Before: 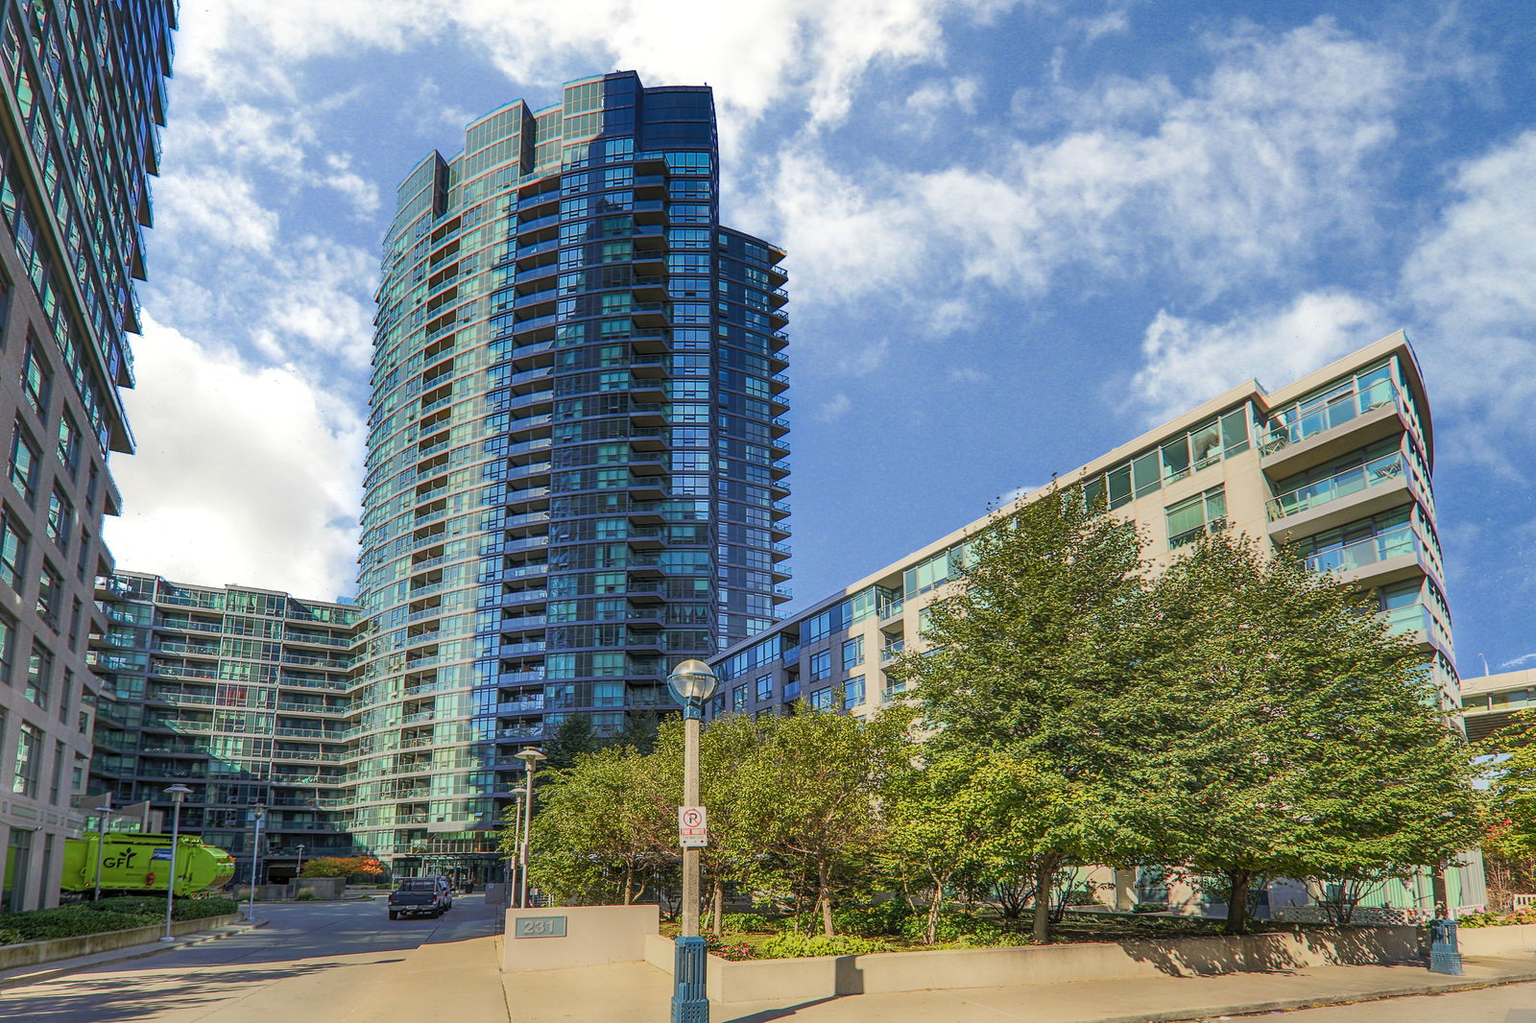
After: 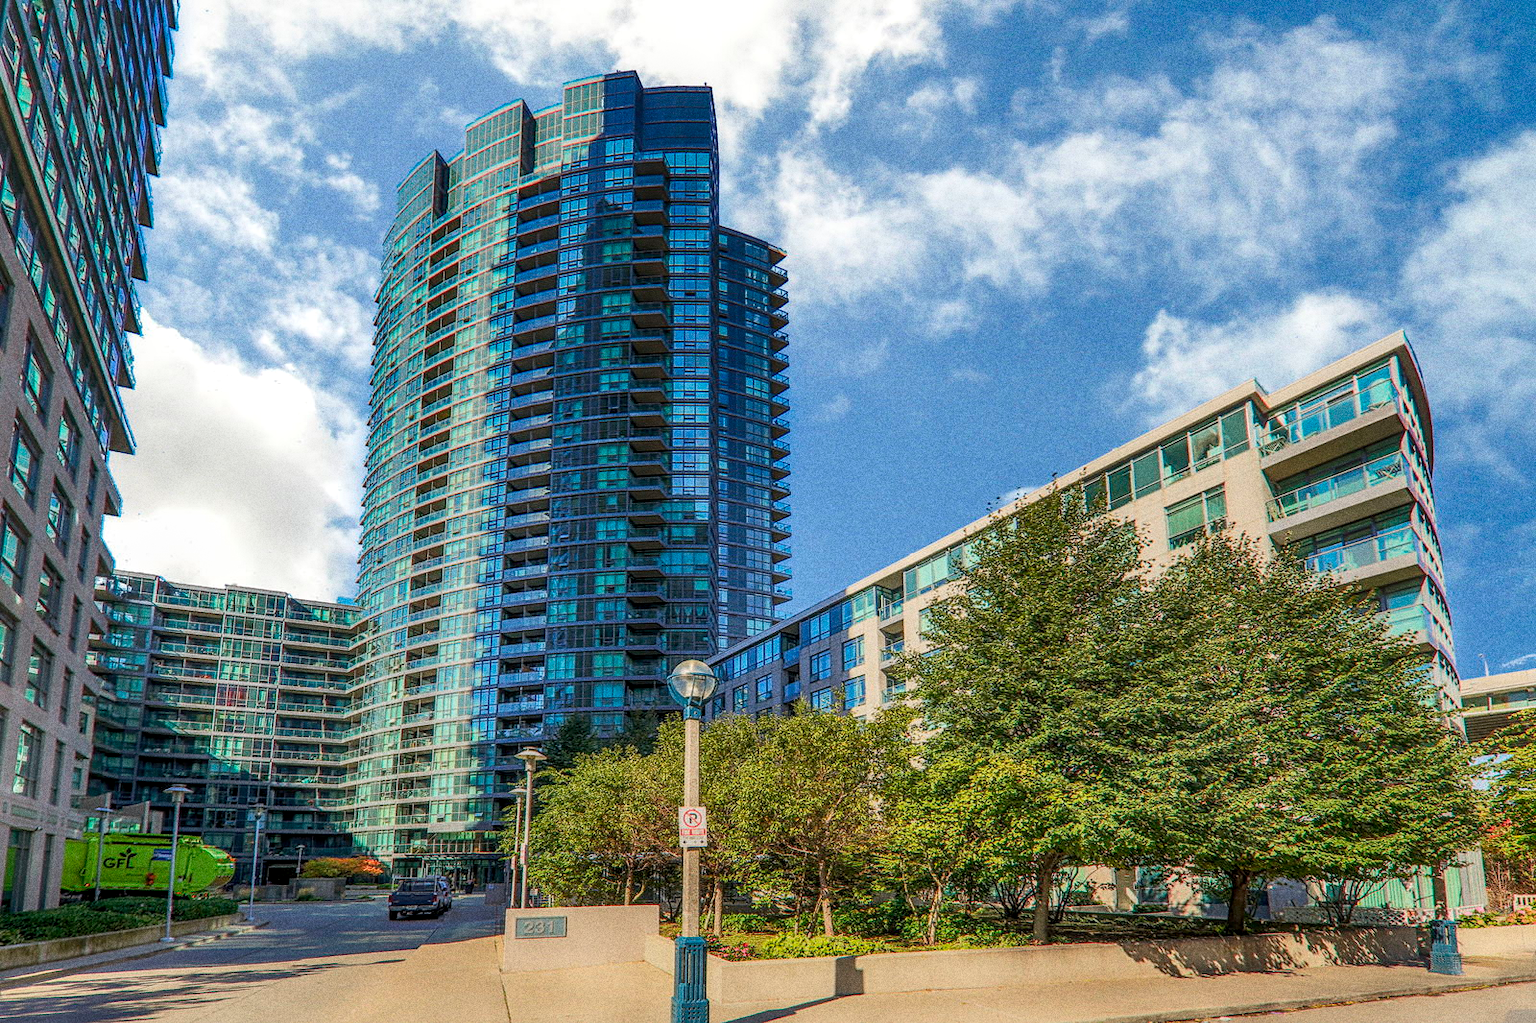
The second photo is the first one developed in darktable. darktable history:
grain: coarseness 0.09 ISO, strength 40%
local contrast: on, module defaults
